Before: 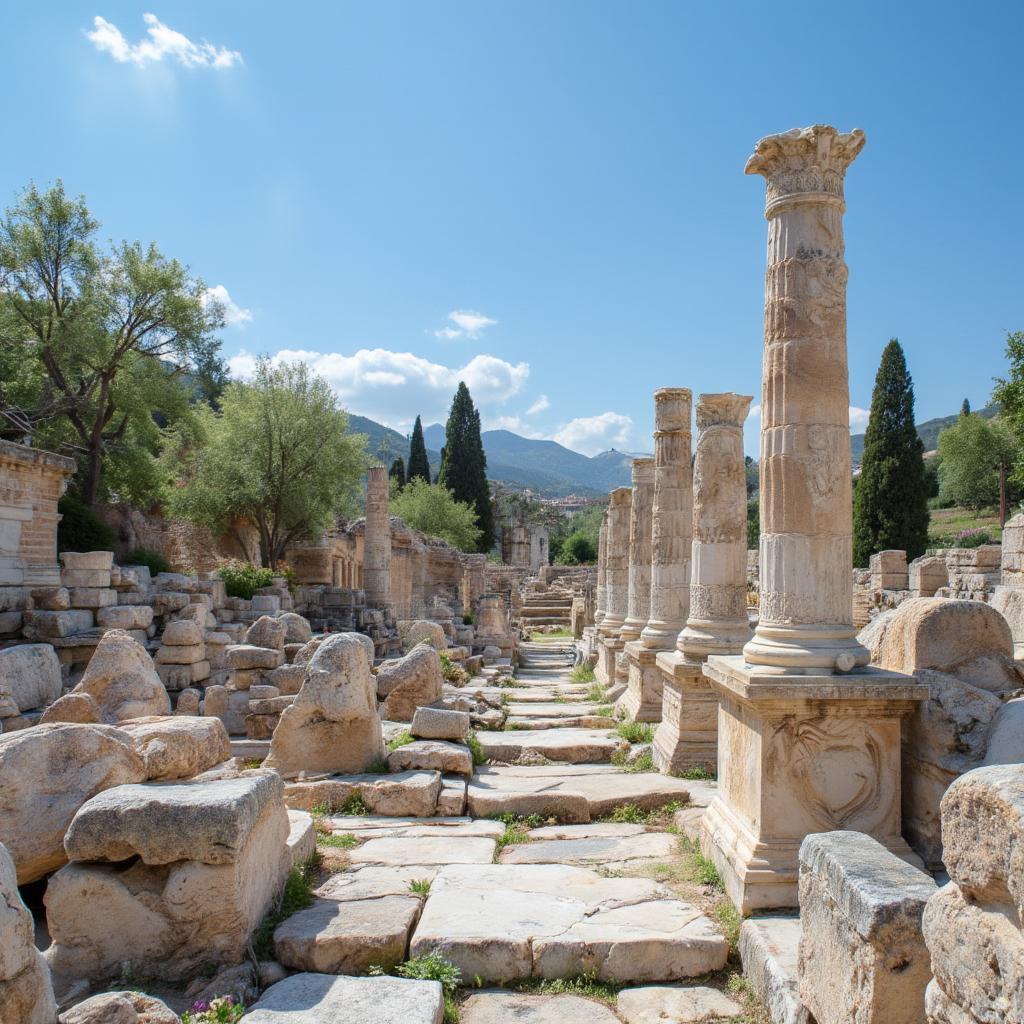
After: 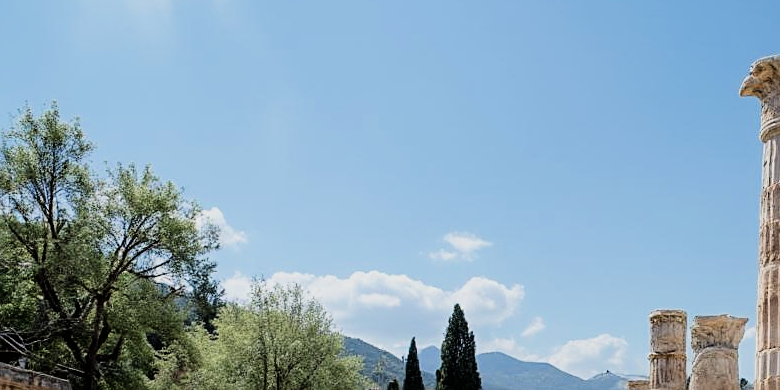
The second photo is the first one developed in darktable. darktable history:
sharpen: on, module defaults
crop: left 0.579%, top 7.627%, right 23.167%, bottom 54.275%
filmic rgb: black relative exposure -5 EV, hardness 2.88, contrast 1.4
